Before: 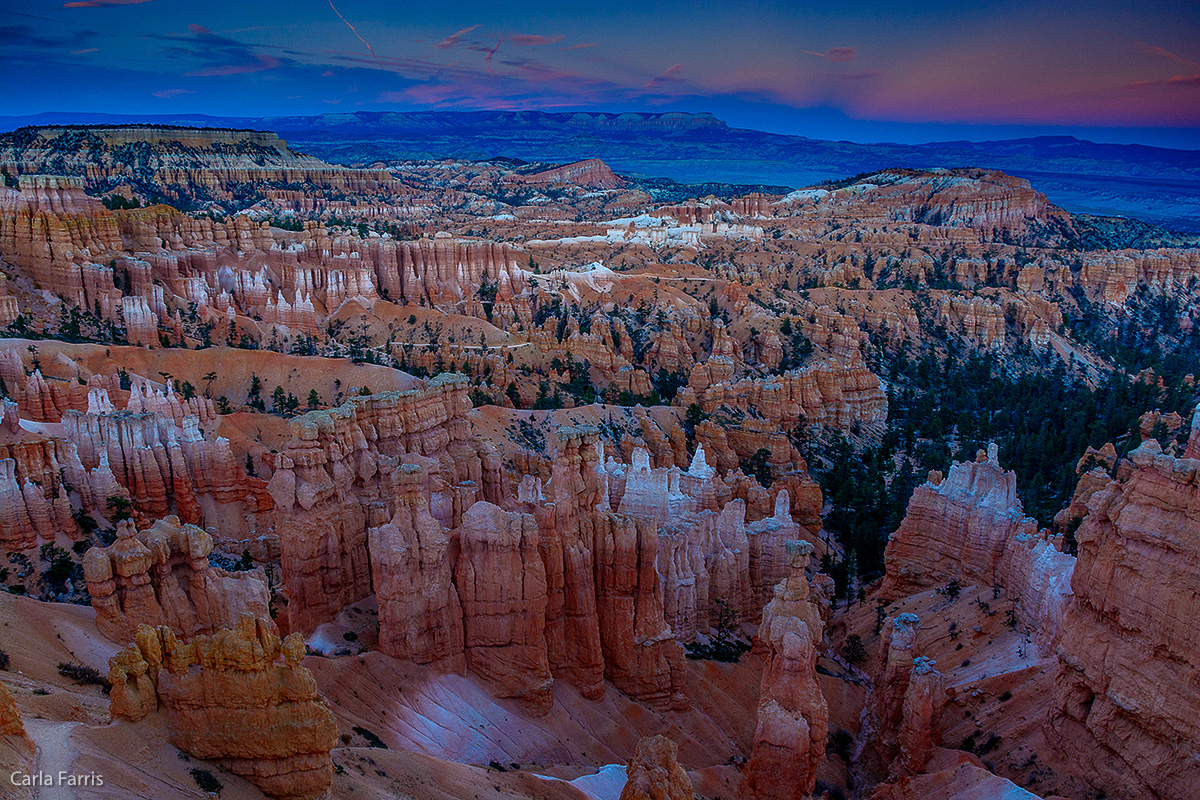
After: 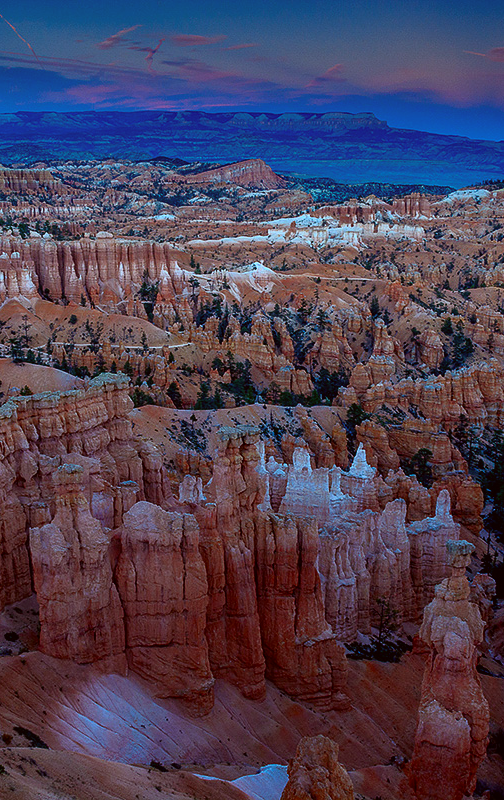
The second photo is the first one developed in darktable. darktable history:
color correction: highlights a* -4.9, highlights b* -4.24, shadows a* 3.99, shadows b* 4.23
crop: left 28.29%, right 29.558%
shadows and highlights: shadows -28.44, highlights 29.48
